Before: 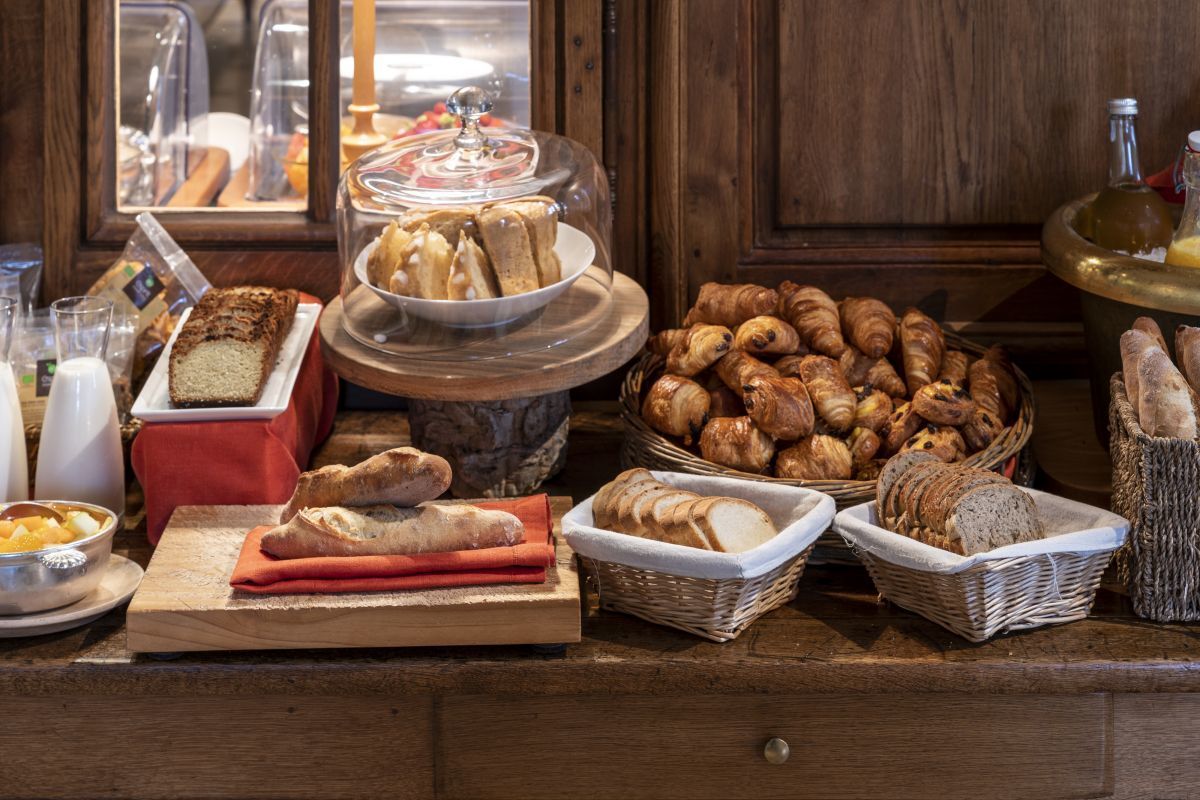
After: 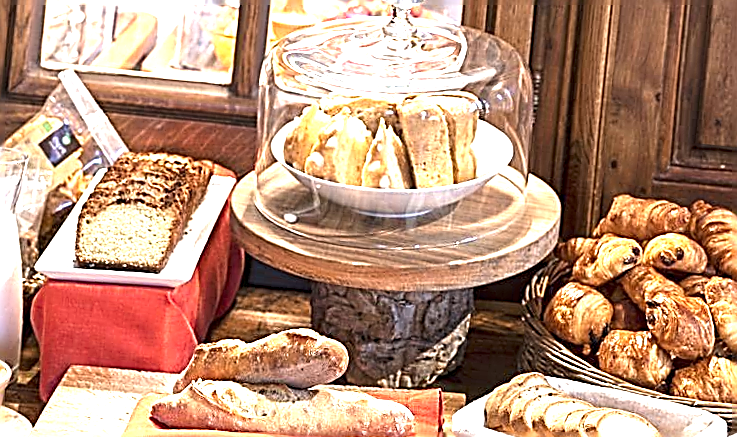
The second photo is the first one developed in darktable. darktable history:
crop and rotate: angle -5.61°, left 2.18%, top 7.068%, right 27.675%, bottom 30.424%
sharpen: amount 1.985
exposure: black level correction 0, exposure 1.745 EV, compensate highlight preservation false
